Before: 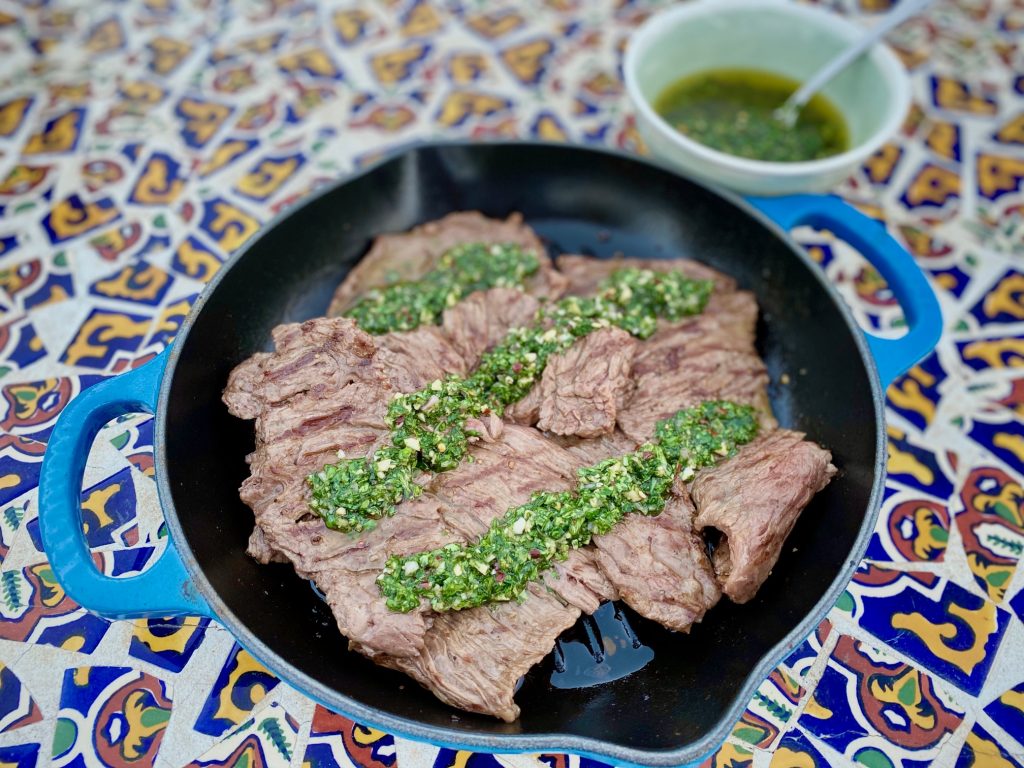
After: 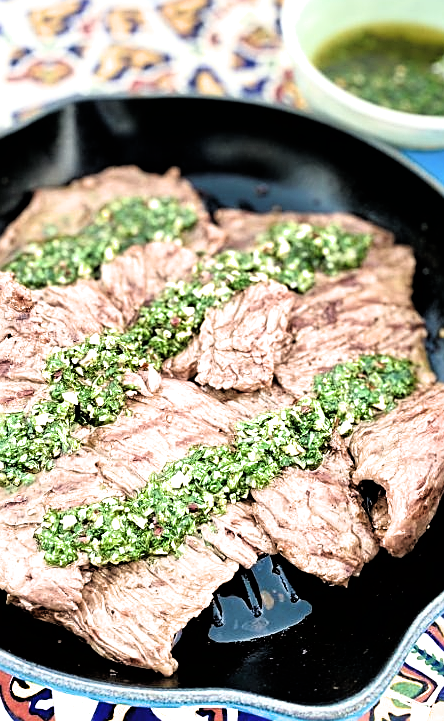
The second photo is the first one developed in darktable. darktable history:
white balance: red 1.045, blue 0.932
crop: left 33.452%, top 6.025%, right 23.155%
exposure: black level correction -0.005, exposure 0.622 EV, compensate highlight preservation false
sharpen: amount 0.55
filmic rgb: black relative exposure -3.63 EV, white relative exposure 2.16 EV, hardness 3.62
